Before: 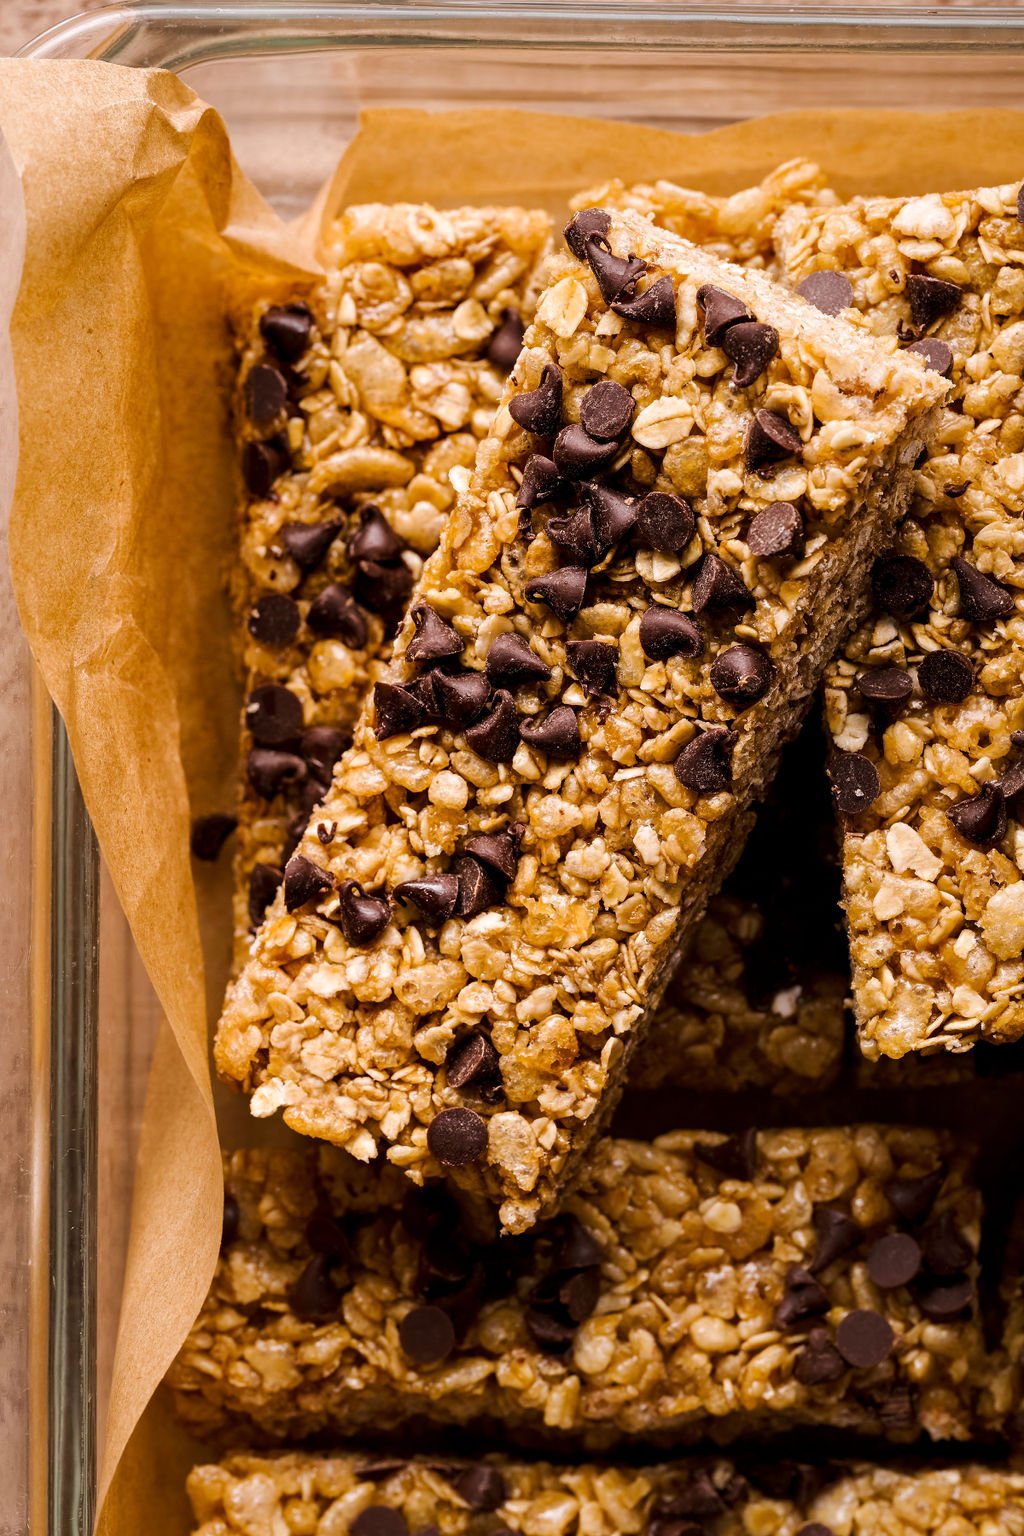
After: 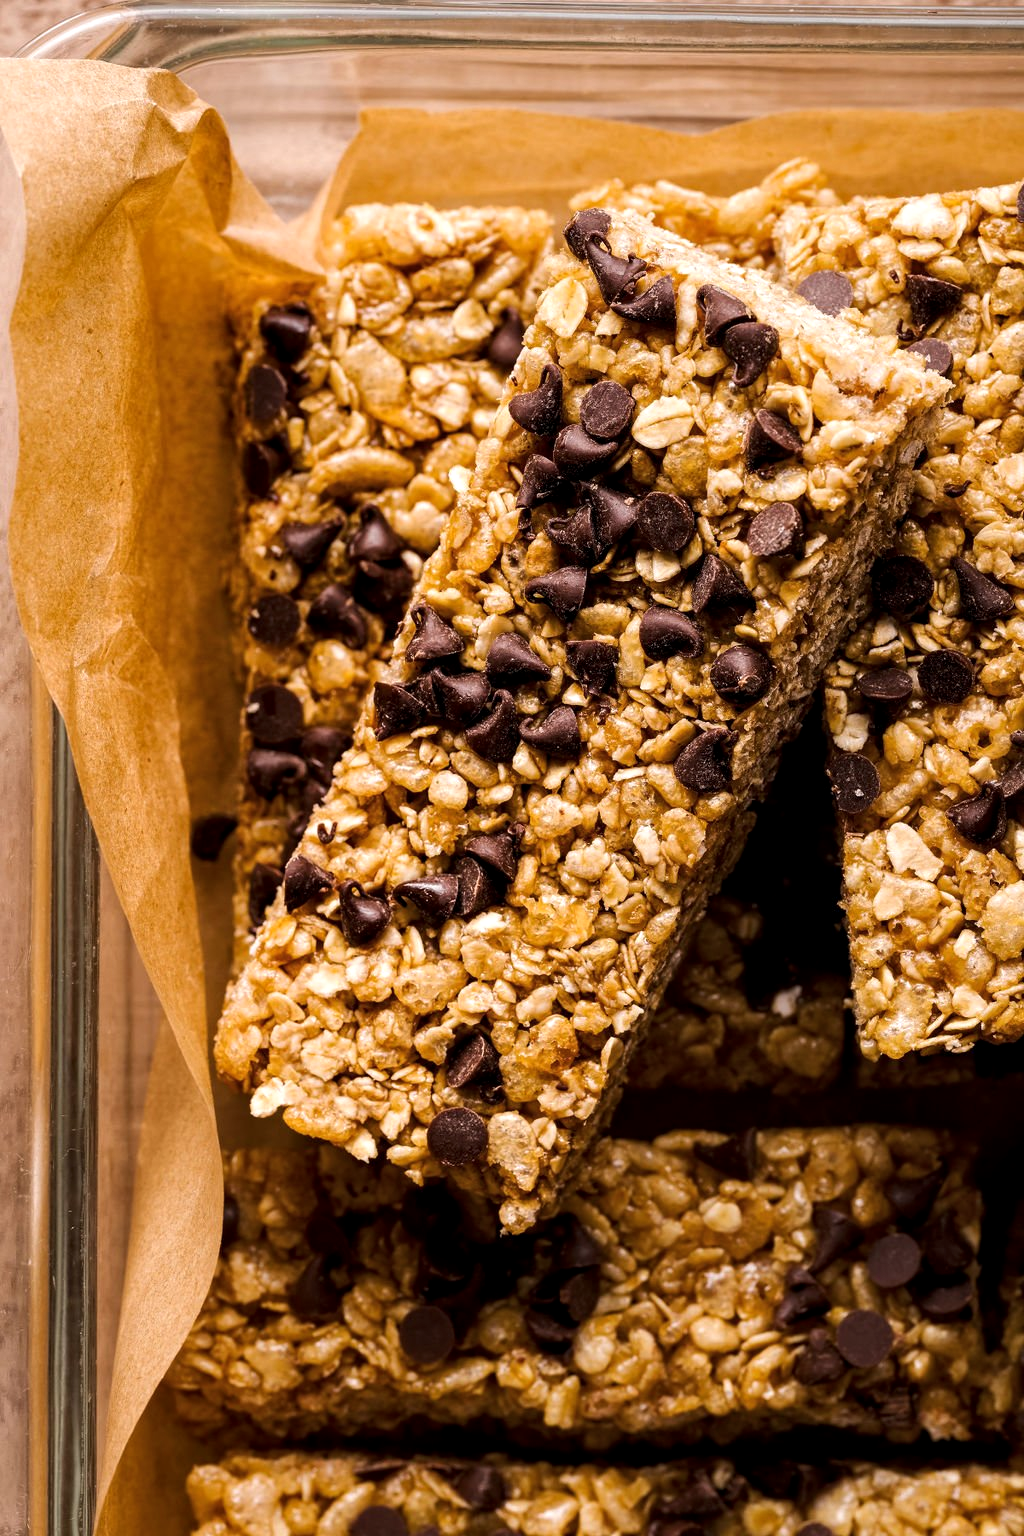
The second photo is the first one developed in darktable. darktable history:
local contrast: highlights 100%, shadows 100%, detail 120%, midtone range 0.2
color balance rgb: shadows lift › luminance -10%, highlights gain › luminance 10%, saturation formula JzAzBz (2021)
